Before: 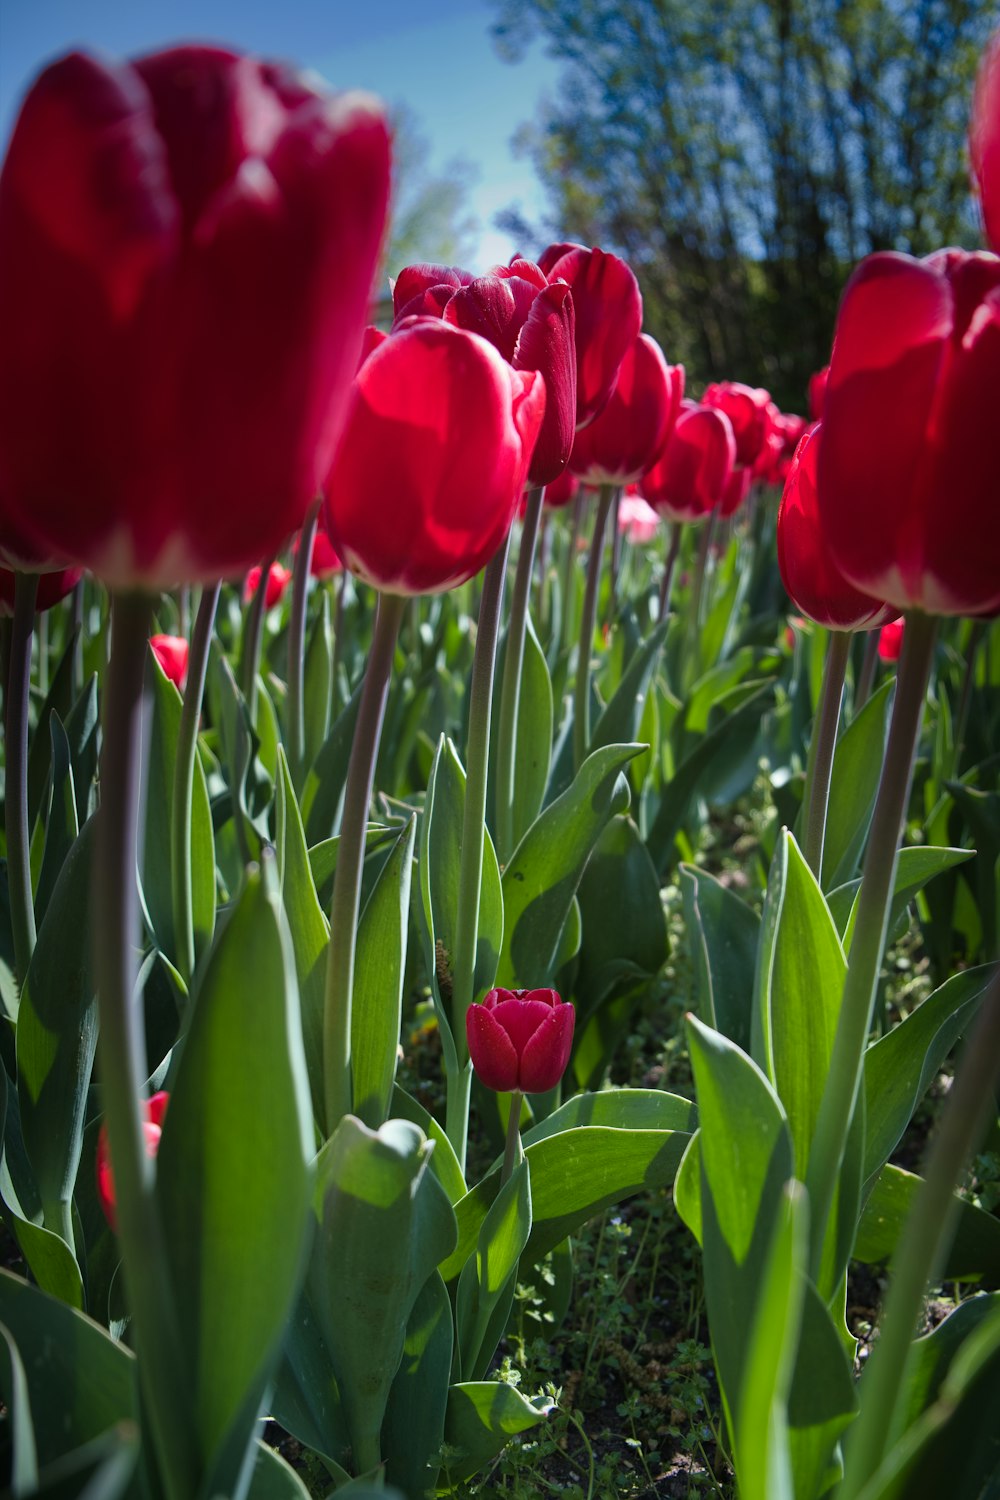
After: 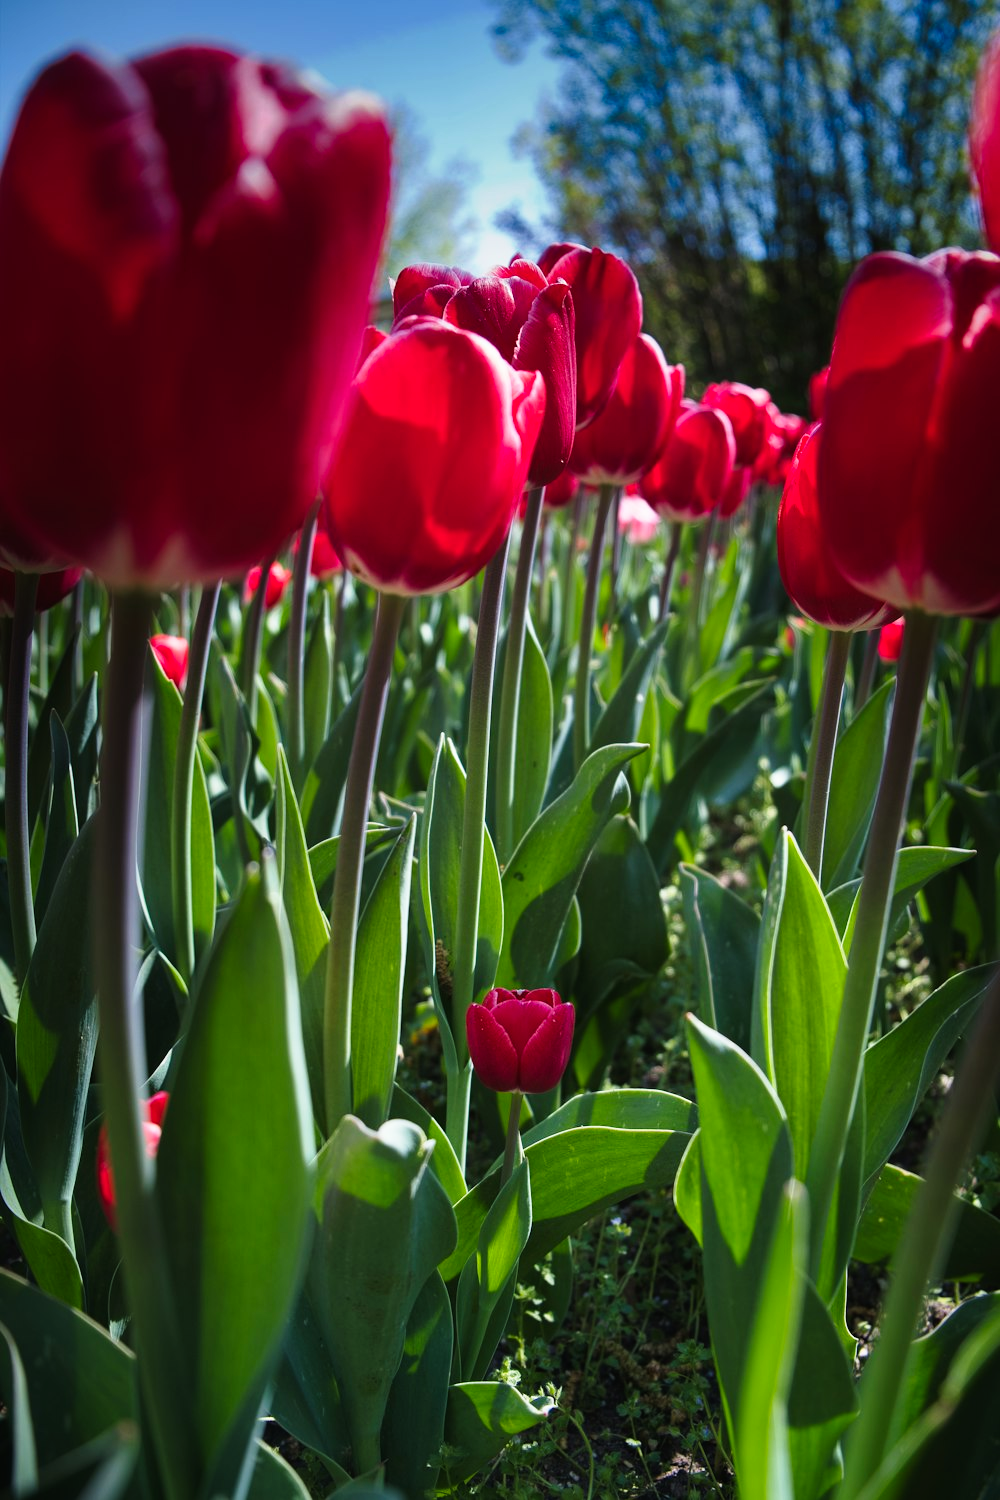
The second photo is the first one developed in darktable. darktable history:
tone curve: curves: ch0 [(0, 0.01) (0.037, 0.032) (0.131, 0.108) (0.275, 0.258) (0.483, 0.512) (0.61, 0.661) (0.696, 0.76) (0.792, 0.867) (0.911, 0.955) (0.997, 0.995)]; ch1 [(0, 0) (0.308, 0.268) (0.425, 0.383) (0.503, 0.502) (0.529, 0.543) (0.706, 0.754) (0.869, 0.907) (1, 1)]; ch2 [(0, 0) (0.228, 0.196) (0.336, 0.315) (0.399, 0.403) (0.485, 0.487) (0.502, 0.502) (0.525, 0.523) (0.545, 0.552) (0.587, 0.61) (0.636, 0.654) (0.711, 0.729) (0.855, 0.87) (0.998, 0.977)], preserve colors none
